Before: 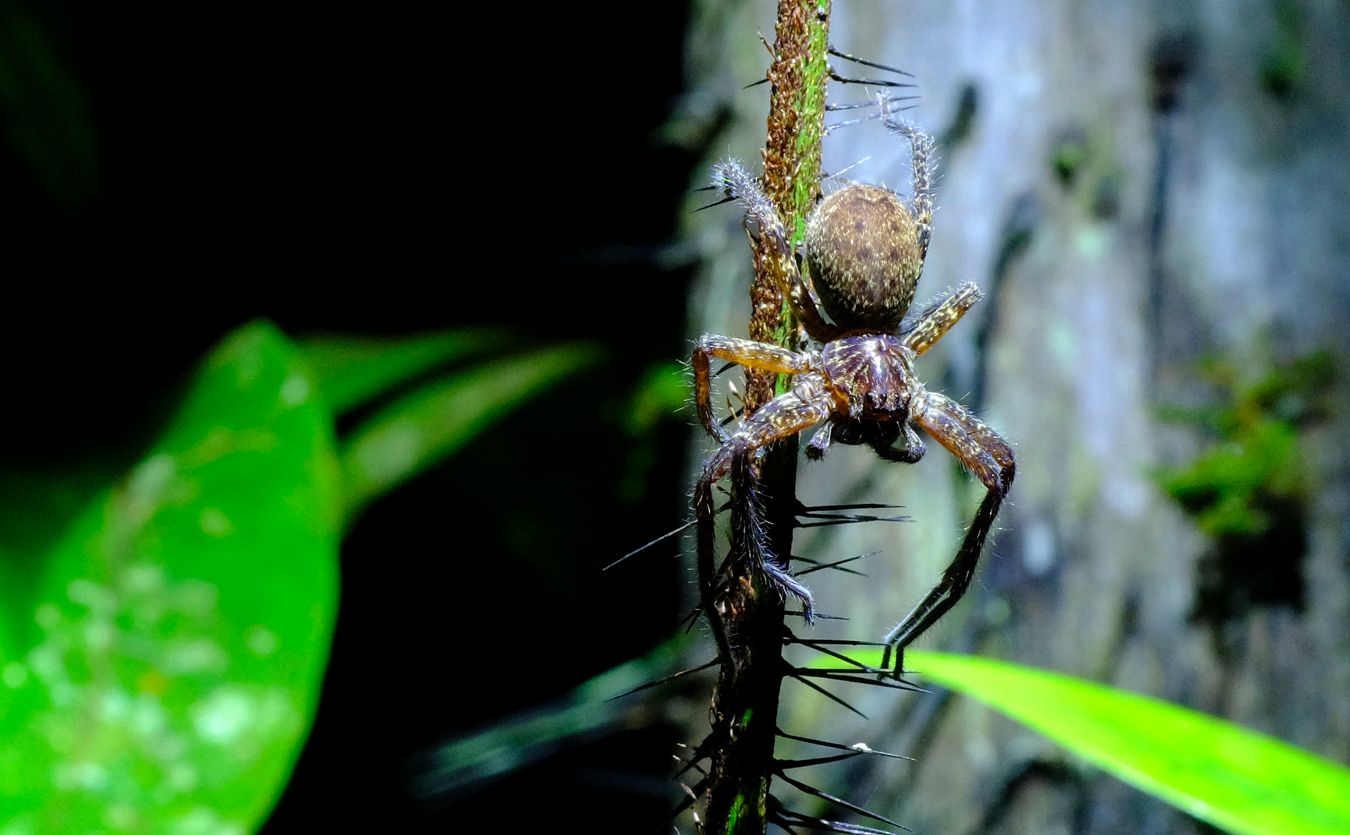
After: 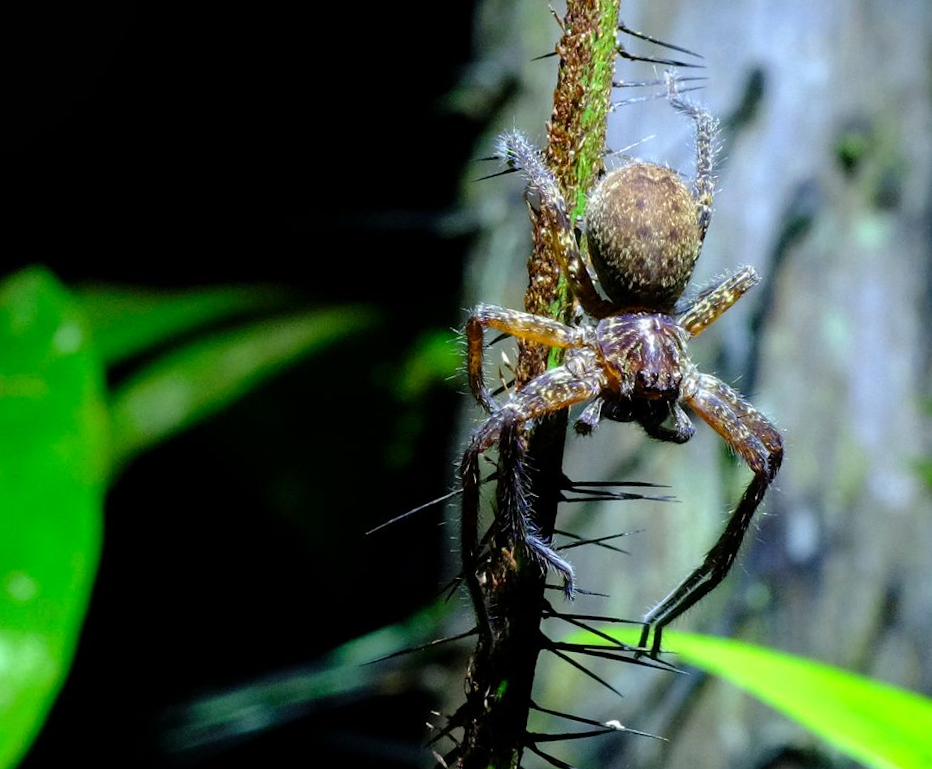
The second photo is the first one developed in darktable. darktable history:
crop and rotate: angle -3.02°, left 14.253%, top 0.015%, right 10.848%, bottom 0.064%
